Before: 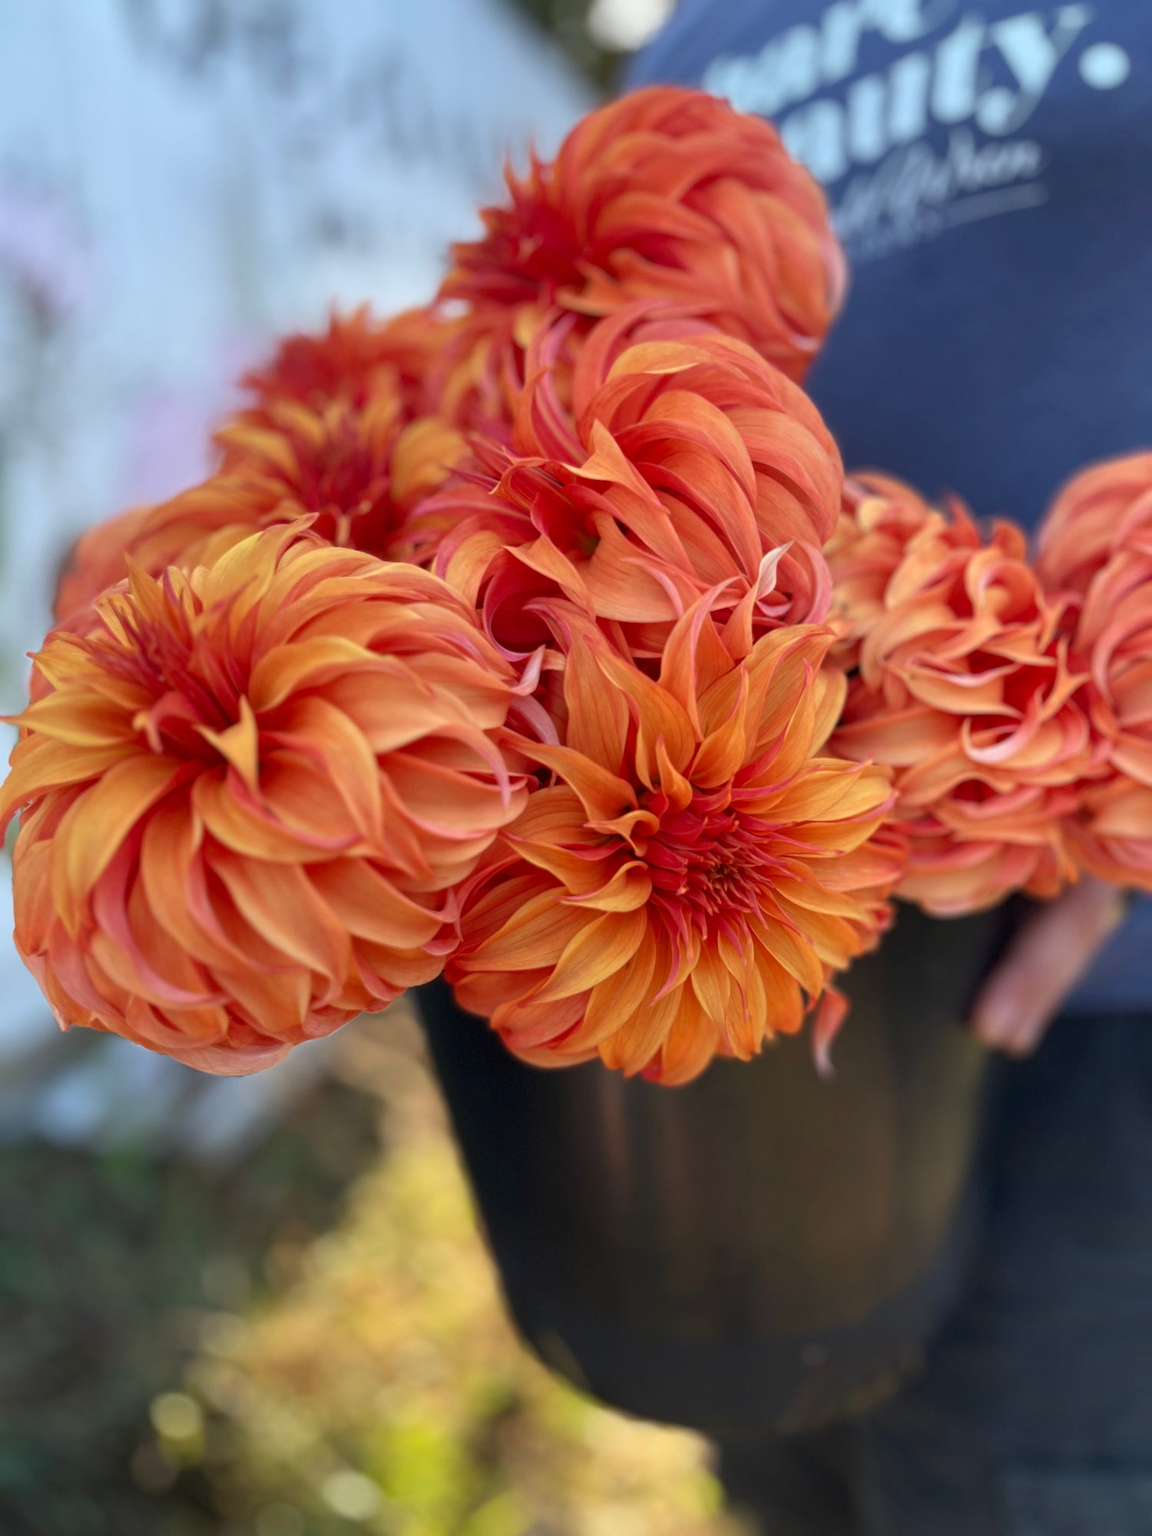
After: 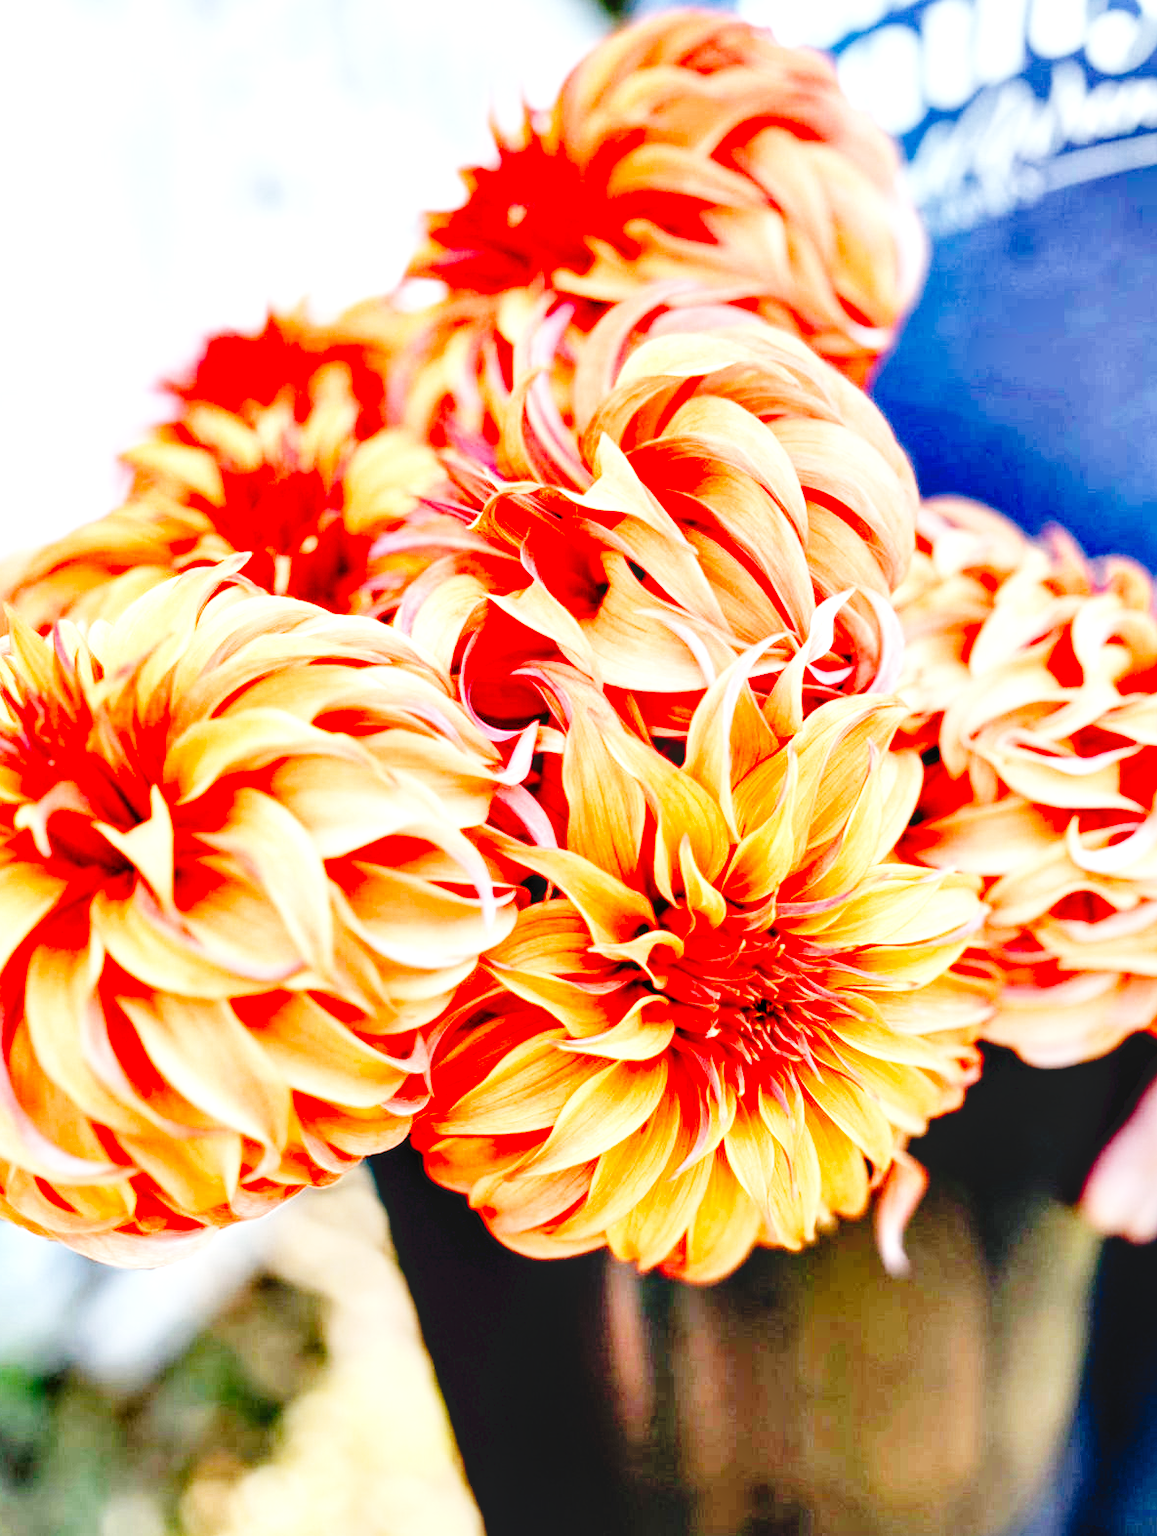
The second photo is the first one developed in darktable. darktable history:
contrast equalizer: y [[0.6 ×6], [0.55 ×6], [0 ×6], [0 ×6], [0 ×6]]
base curve: curves: ch0 [(0, 0) (0.036, 0.025) (0.121, 0.166) (0.206, 0.329) (0.605, 0.79) (1, 1)], preserve colors none
local contrast: on, module defaults
crop and rotate: left 10.59%, top 5.145%, right 10.357%, bottom 16.174%
tone equalizer: on, module defaults
tone curve: curves: ch0 [(0, 0) (0.003, 0.03) (0.011, 0.03) (0.025, 0.033) (0.044, 0.035) (0.069, 0.04) (0.1, 0.046) (0.136, 0.052) (0.177, 0.08) (0.224, 0.121) (0.277, 0.225) (0.335, 0.343) (0.399, 0.456) (0.468, 0.555) (0.543, 0.647) (0.623, 0.732) (0.709, 0.808) (0.801, 0.886) (0.898, 0.947) (1, 1)], preserve colors none
exposure: black level correction 0, exposure 1.286 EV, compensate highlight preservation false
